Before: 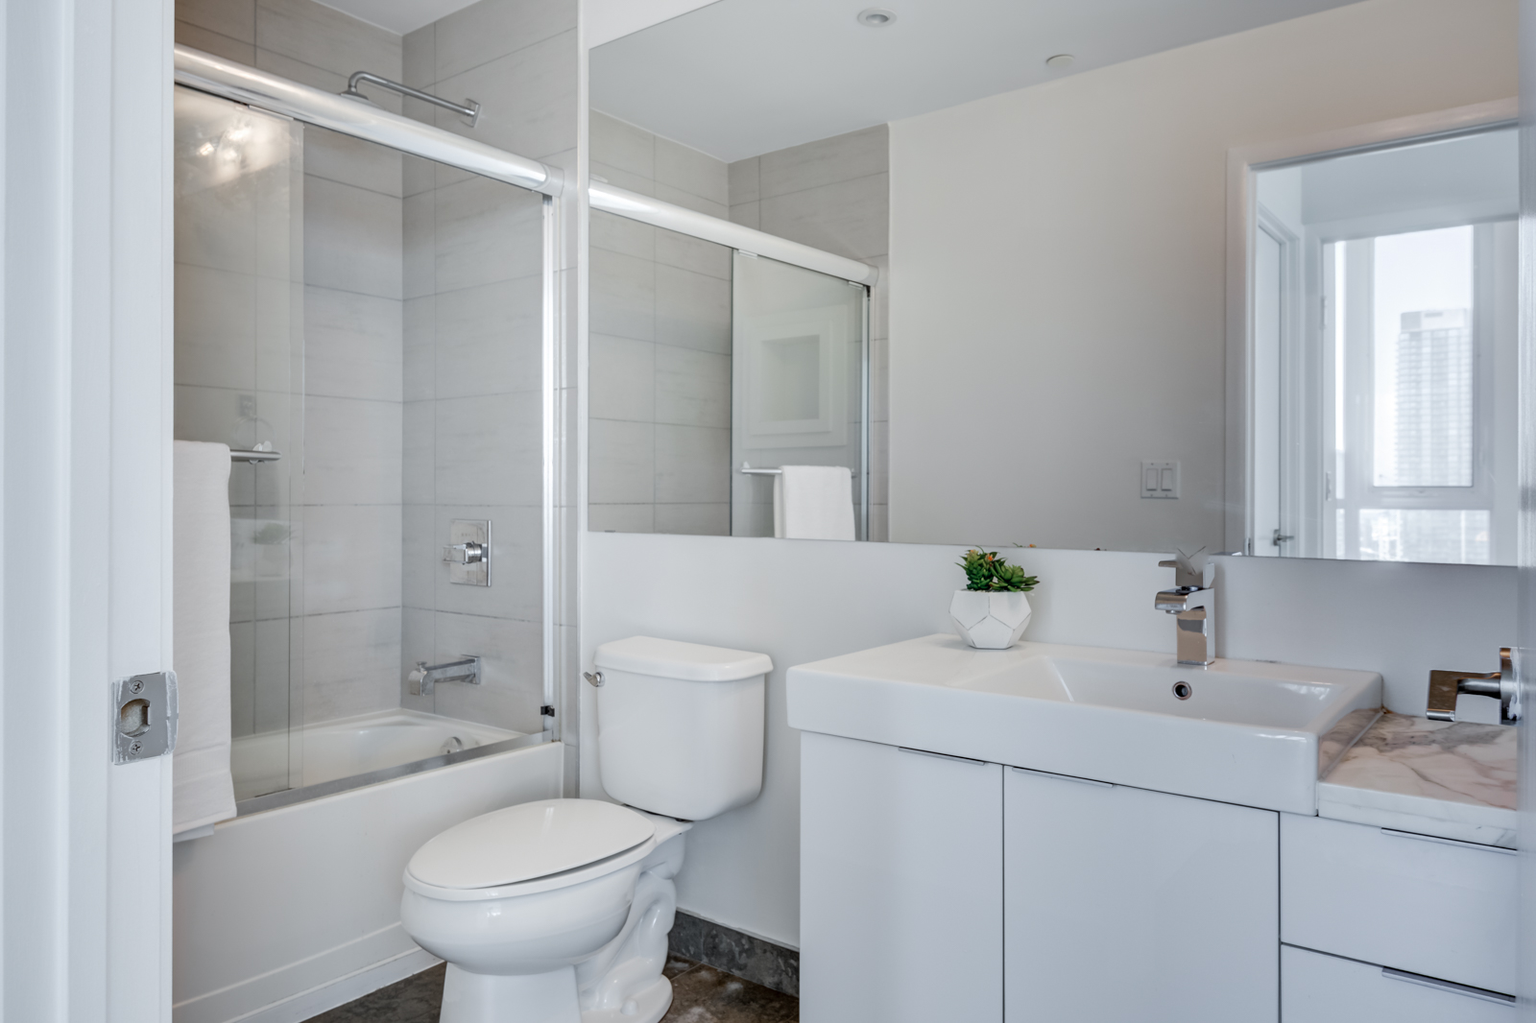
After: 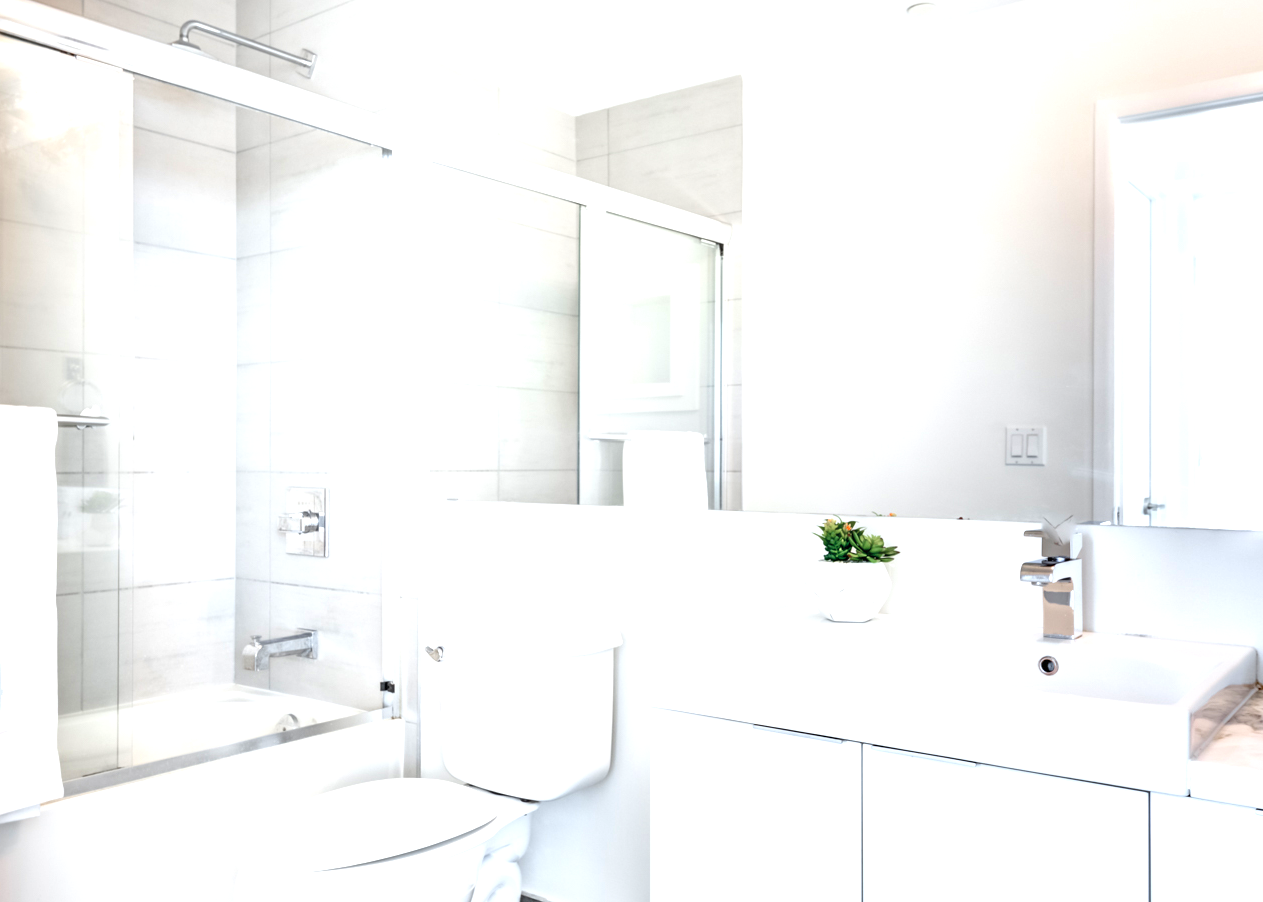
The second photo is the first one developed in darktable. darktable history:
contrast brightness saturation: contrast 0.073
tone equalizer: edges refinement/feathering 500, mask exposure compensation -1.57 EV, preserve details no
exposure: black level correction 0, exposure 1.462 EV, compensate highlight preservation false
crop: left 11.475%, top 5.147%, right 9.558%, bottom 10.195%
